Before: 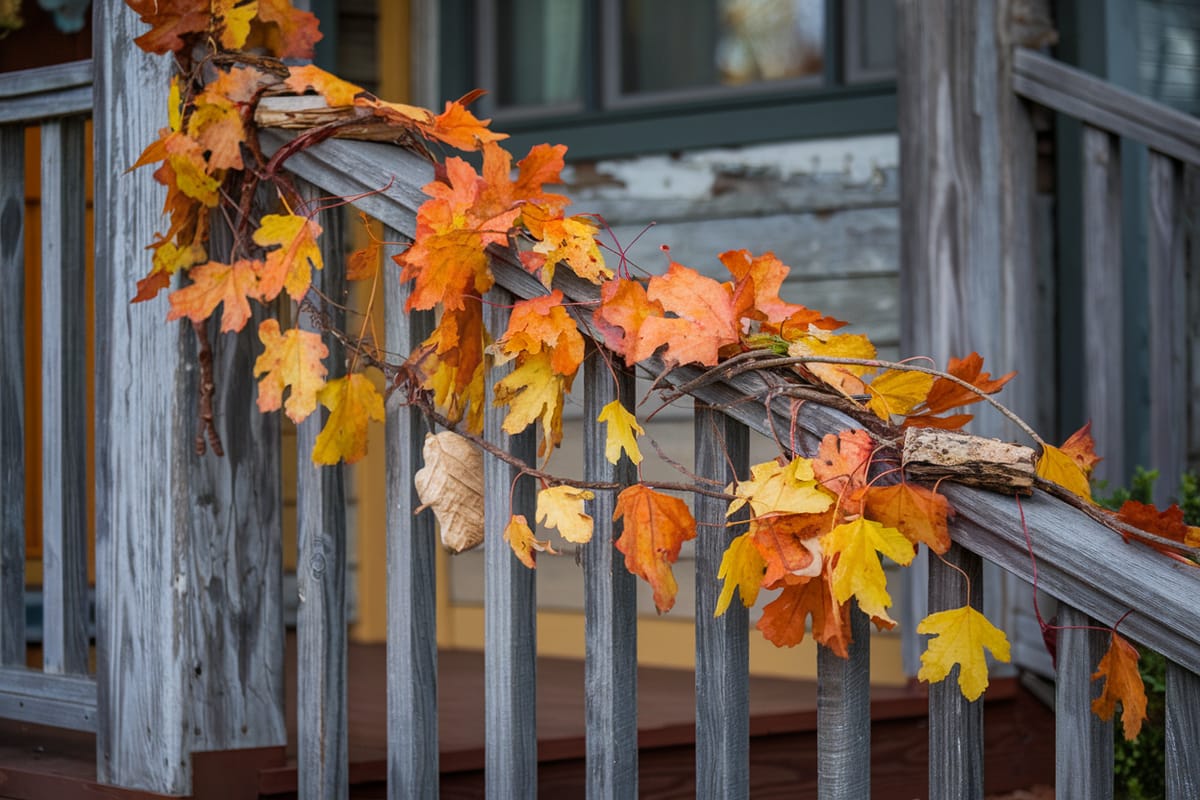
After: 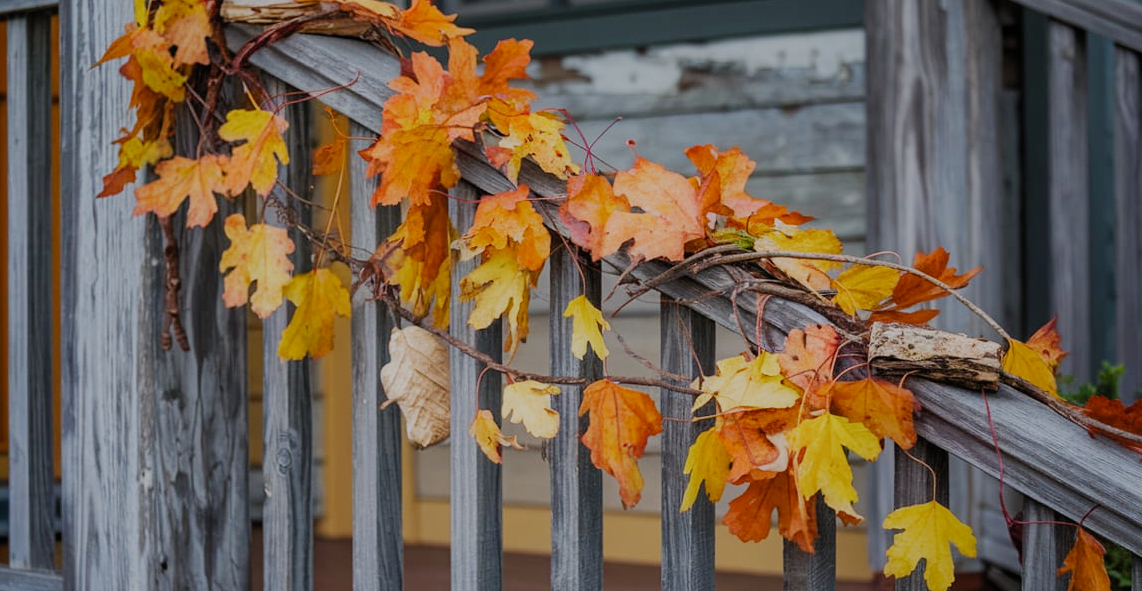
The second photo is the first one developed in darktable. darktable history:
crop and rotate: left 2.893%, top 13.374%, right 1.865%, bottom 12.696%
filmic rgb: black relative exposure -7.65 EV, white relative exposure 4.56 EV, threshold 2.99 EV, hardness 3.61, preserve chrominance no, color science v5 (2021), contrast in shadows safe, contrast in highlights safe, enable highlight reconstruction true
contrast equalizer: y [[0.5, 0.5, 0.472, 0.5, 0.5, 0.5], [0.5 ×6], [0.5 ×6], [0 ×6], [0 ×6]]
